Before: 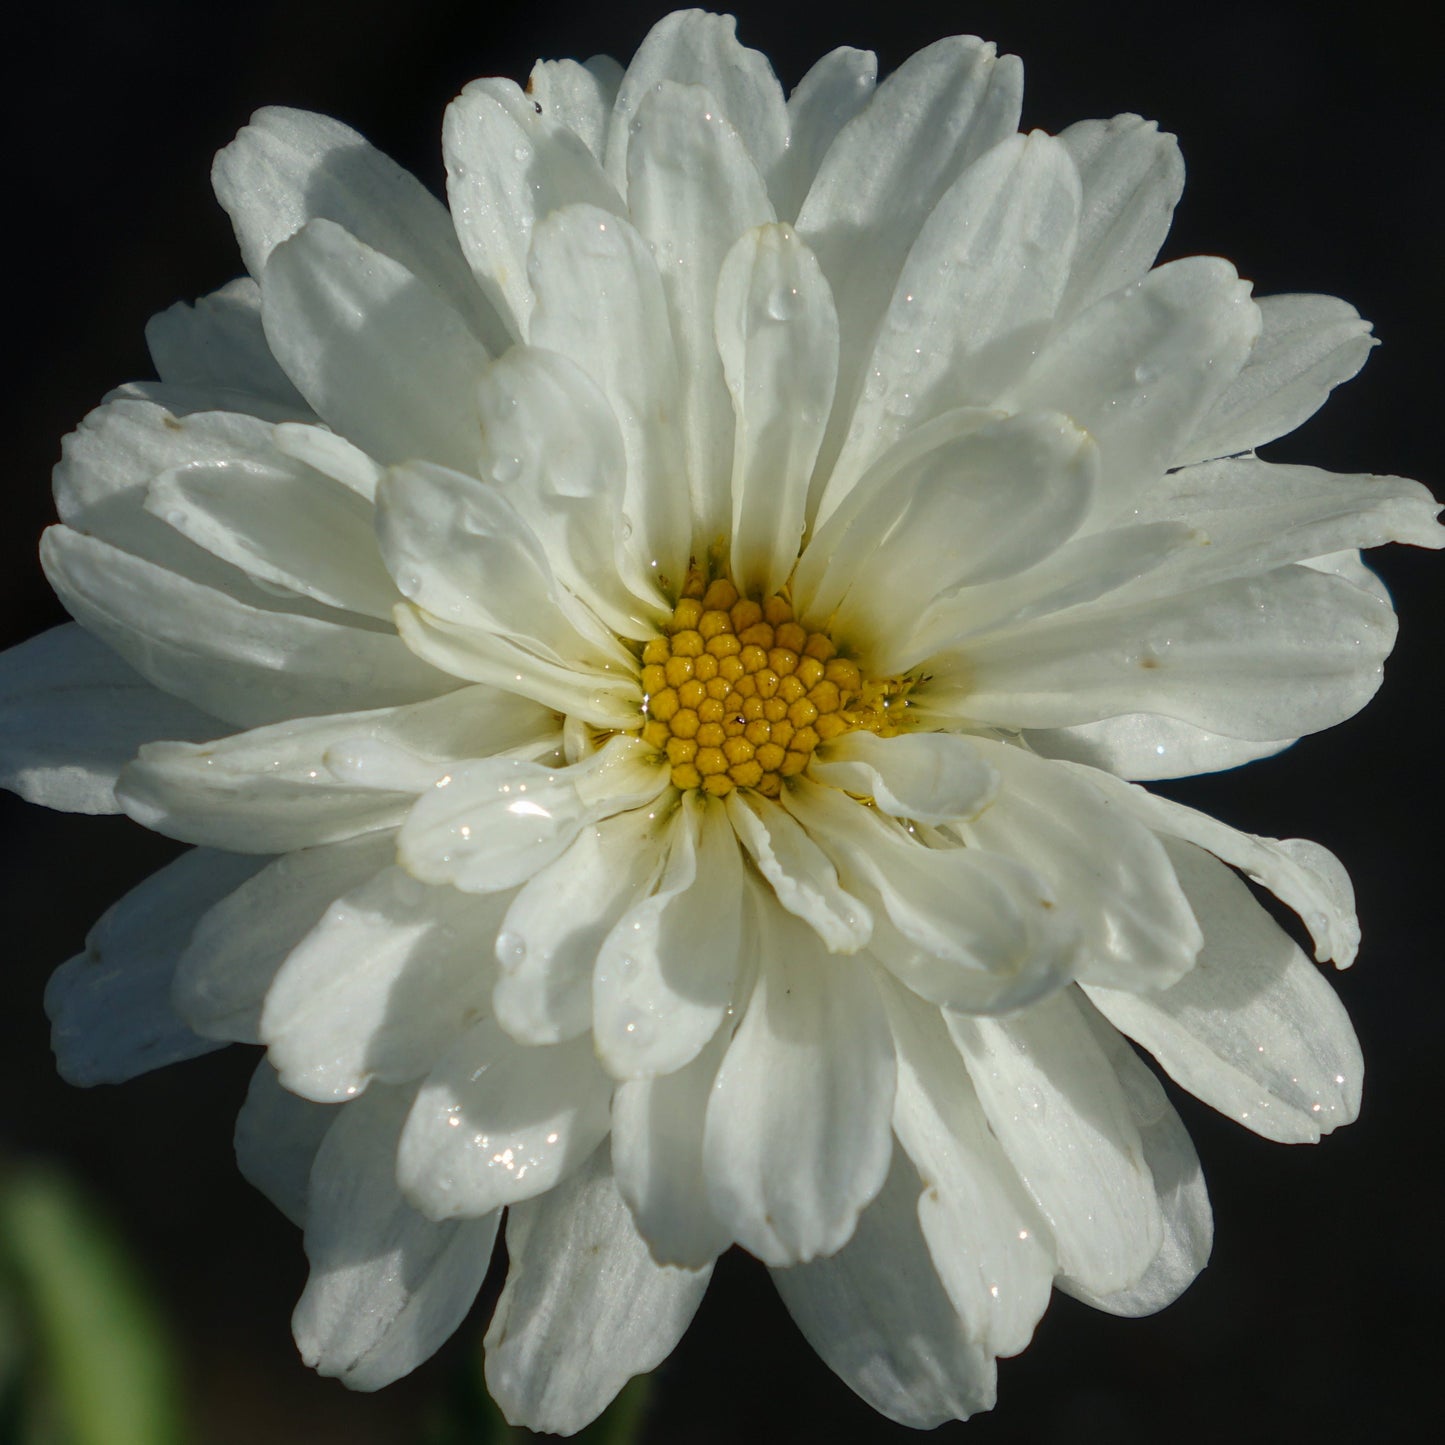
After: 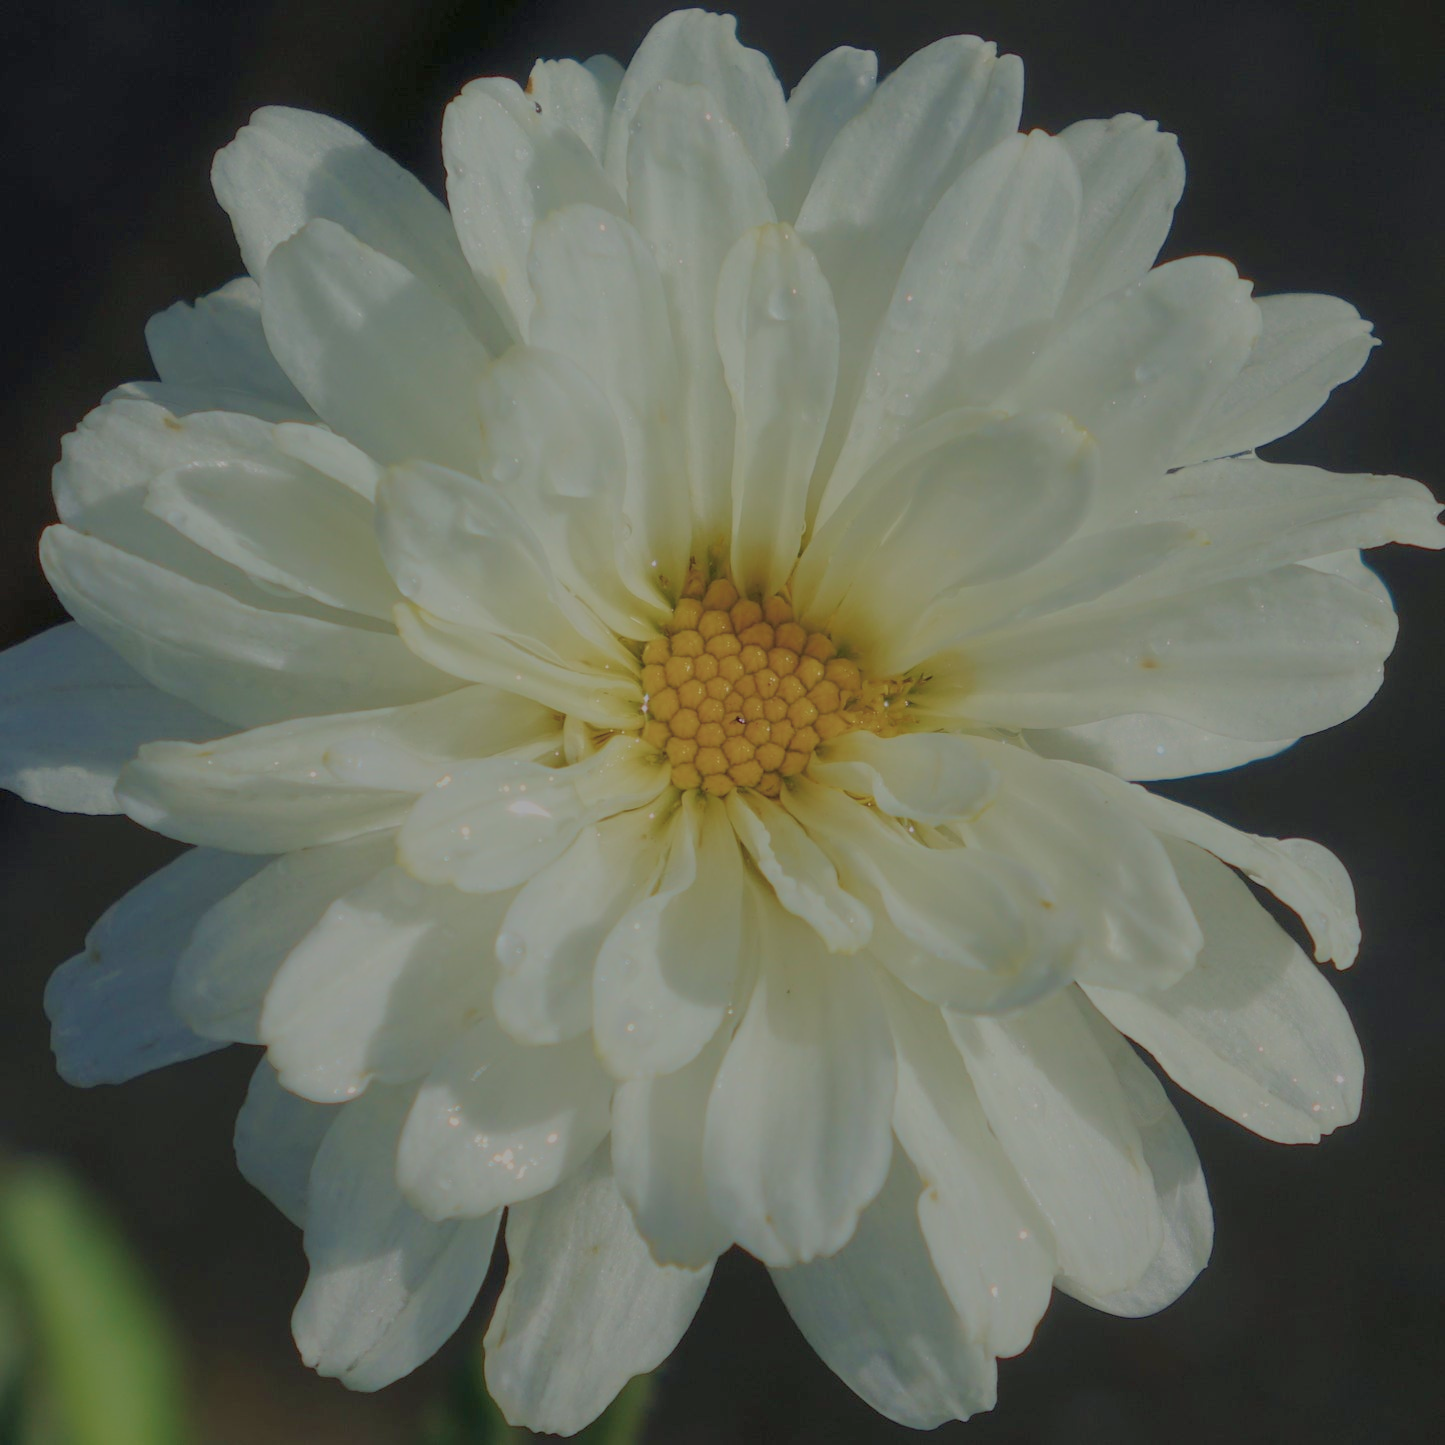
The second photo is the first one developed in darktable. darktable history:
velvia: strength 44.85%
filmic rgb: black relative exposure -15.87 EV, white relative exposure 7.98 EV, threshold 5.98 EV, hardness 4.17, latitude 50.11%, contrast 0.502, enable highlight reconstruction true
